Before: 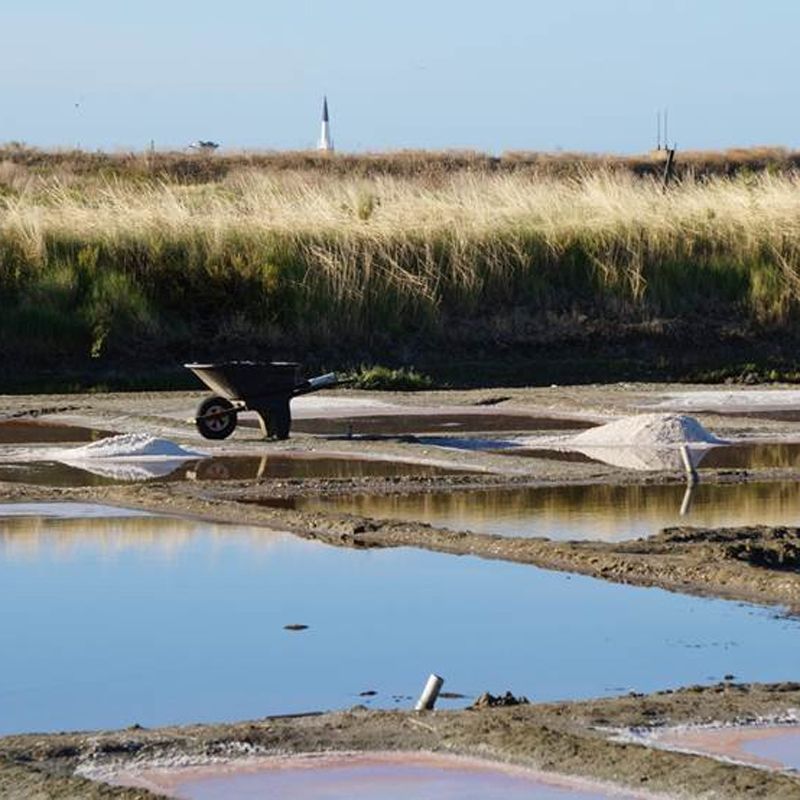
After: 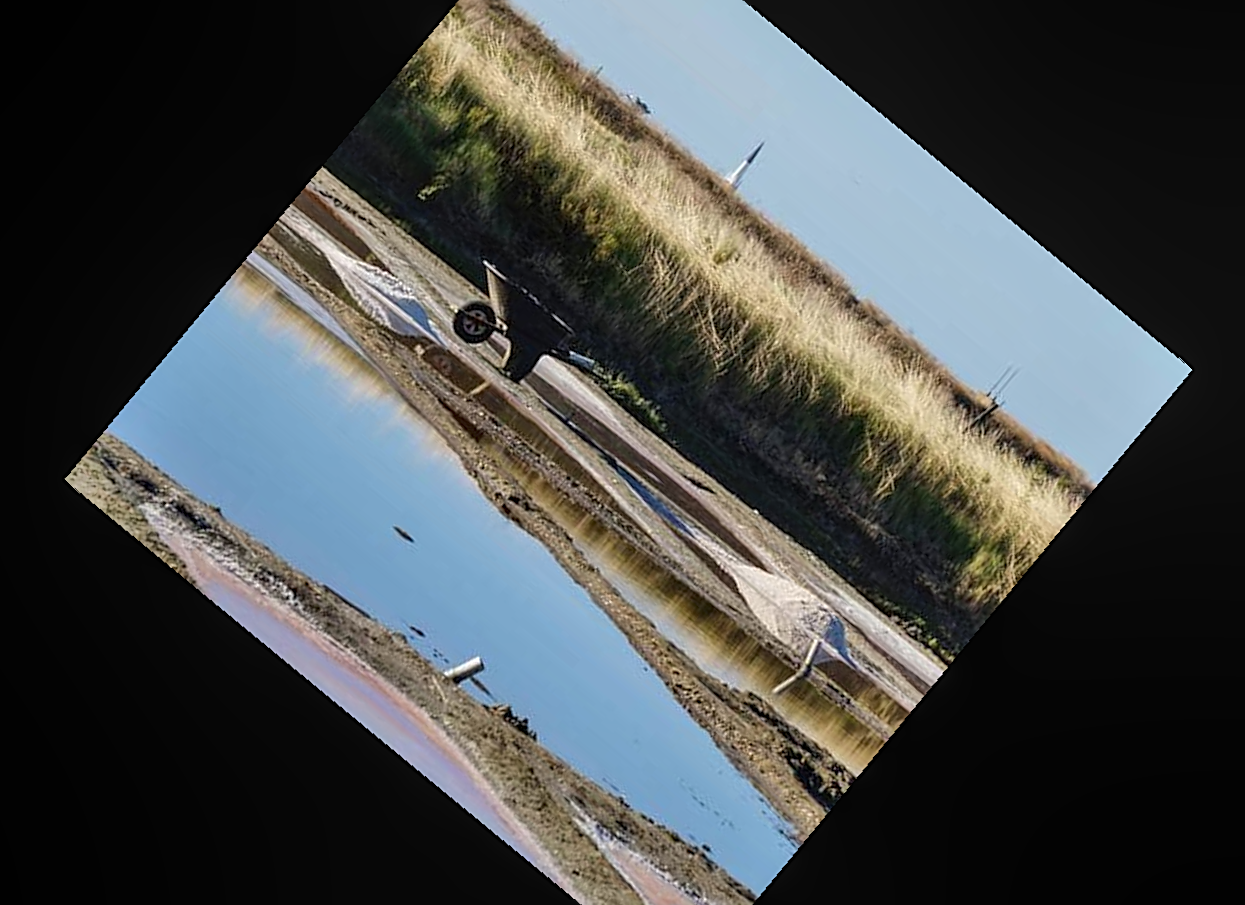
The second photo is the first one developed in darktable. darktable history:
tone equalizer: on, module defaults
shadows and highlights: shadows 49, highlights -41, soften with gaussian
rotate and perspective: rotation -6.83°, automatic cropping off
crop and rotate: angle -46.26°, top 16.234%, right 0.912%, bottom 11.704%
sharpen: on, module defaults
local contrast: detail 117%
exposure: compensate highlight preservation false
white balance: emerald 1
